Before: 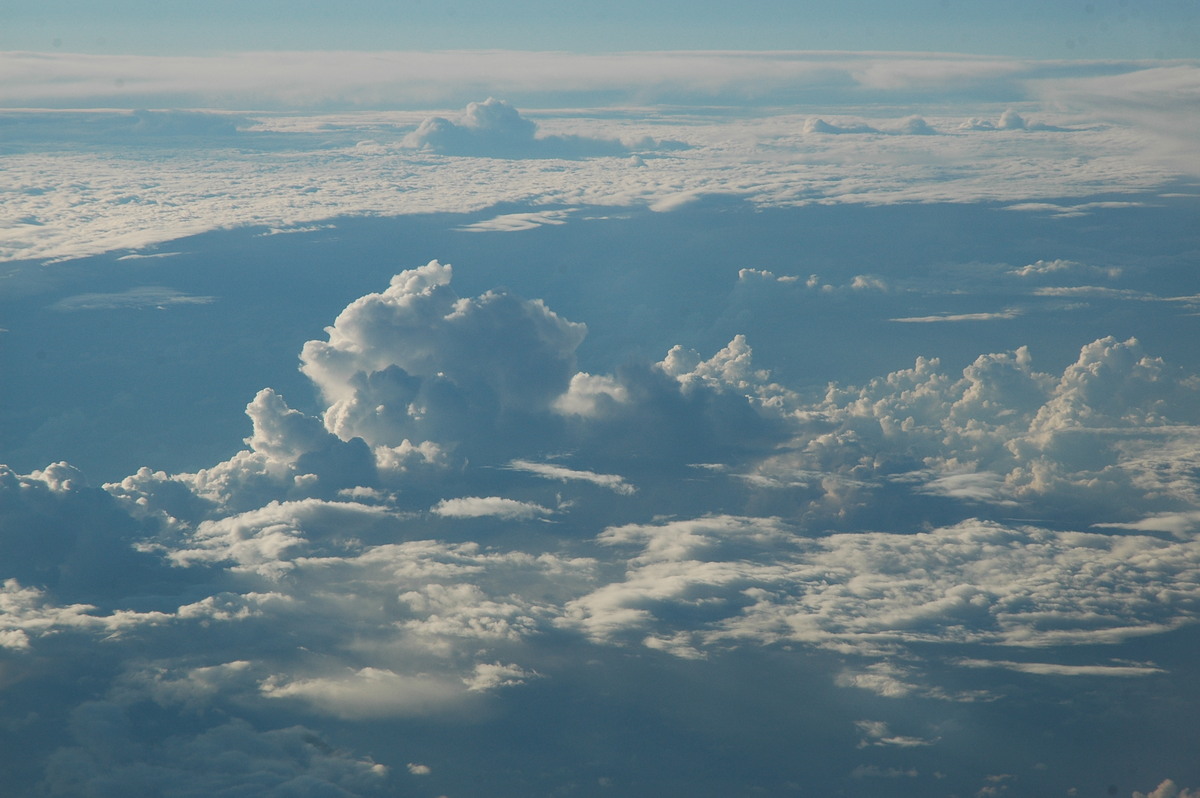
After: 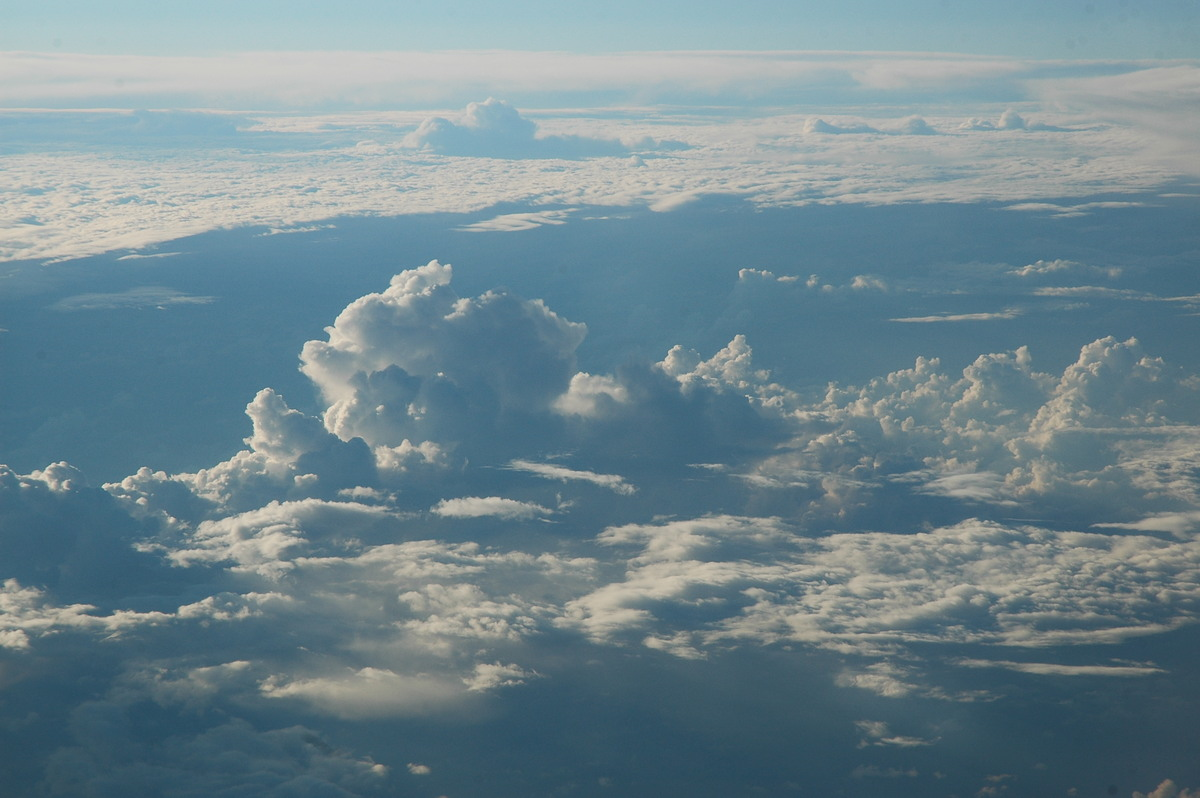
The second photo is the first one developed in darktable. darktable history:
shadows and highlights: shadows -54.94, highlights 84.68, soften with gaussian
